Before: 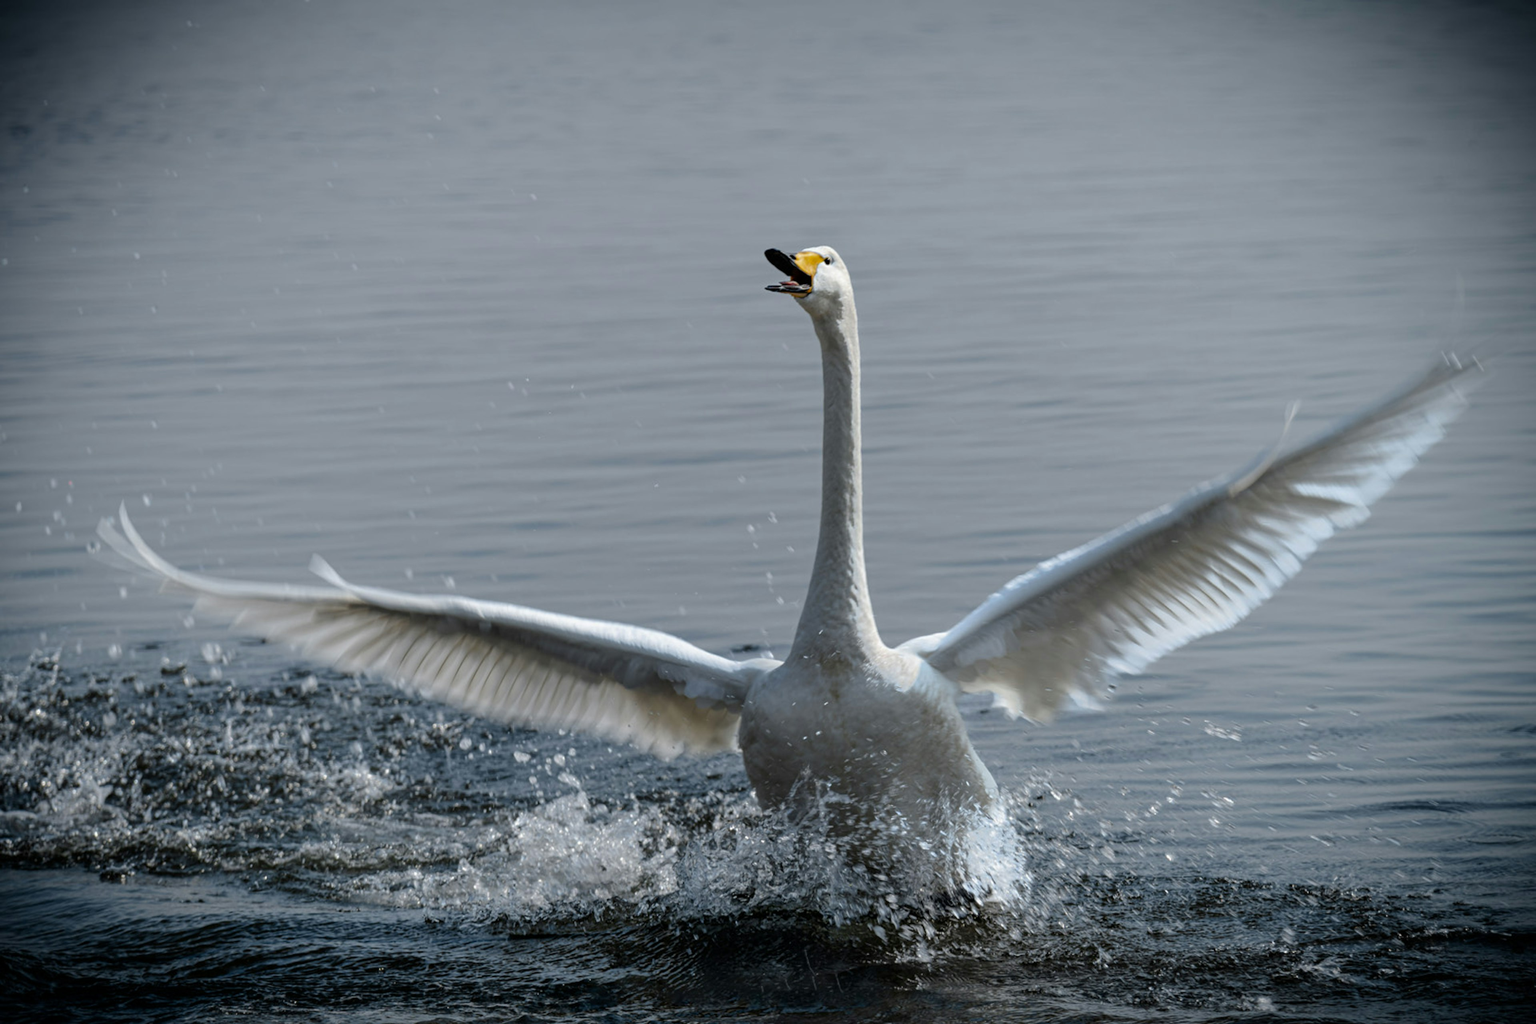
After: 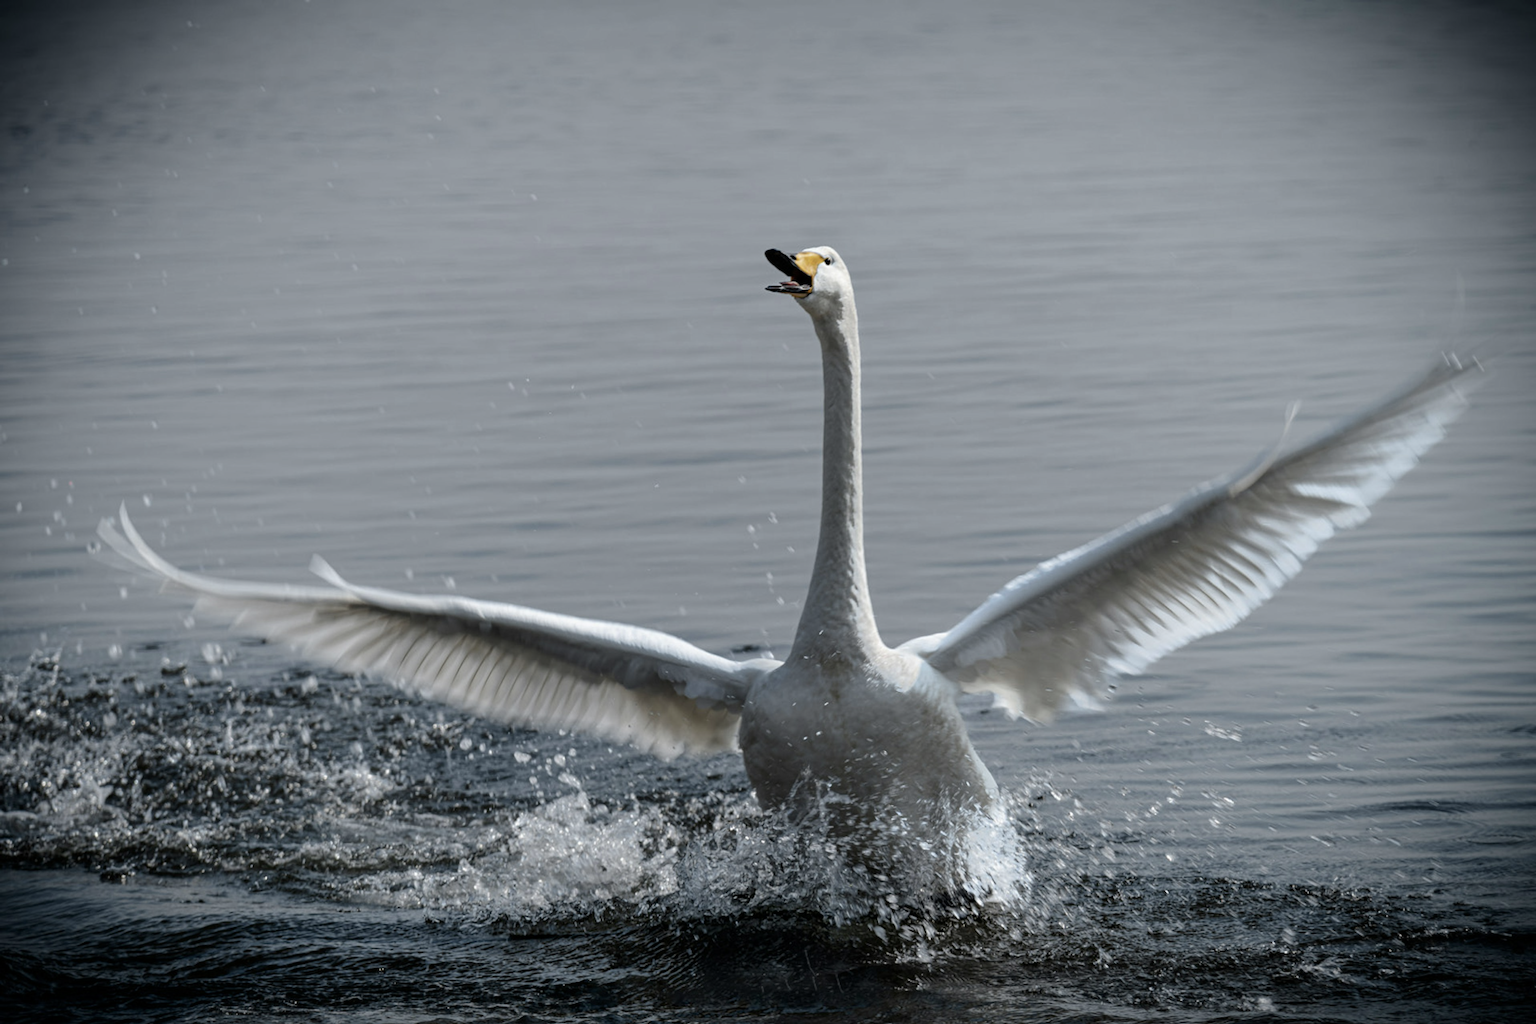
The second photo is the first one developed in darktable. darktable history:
contrast brightness saturation: contrast 0.1, saturation -0.289
